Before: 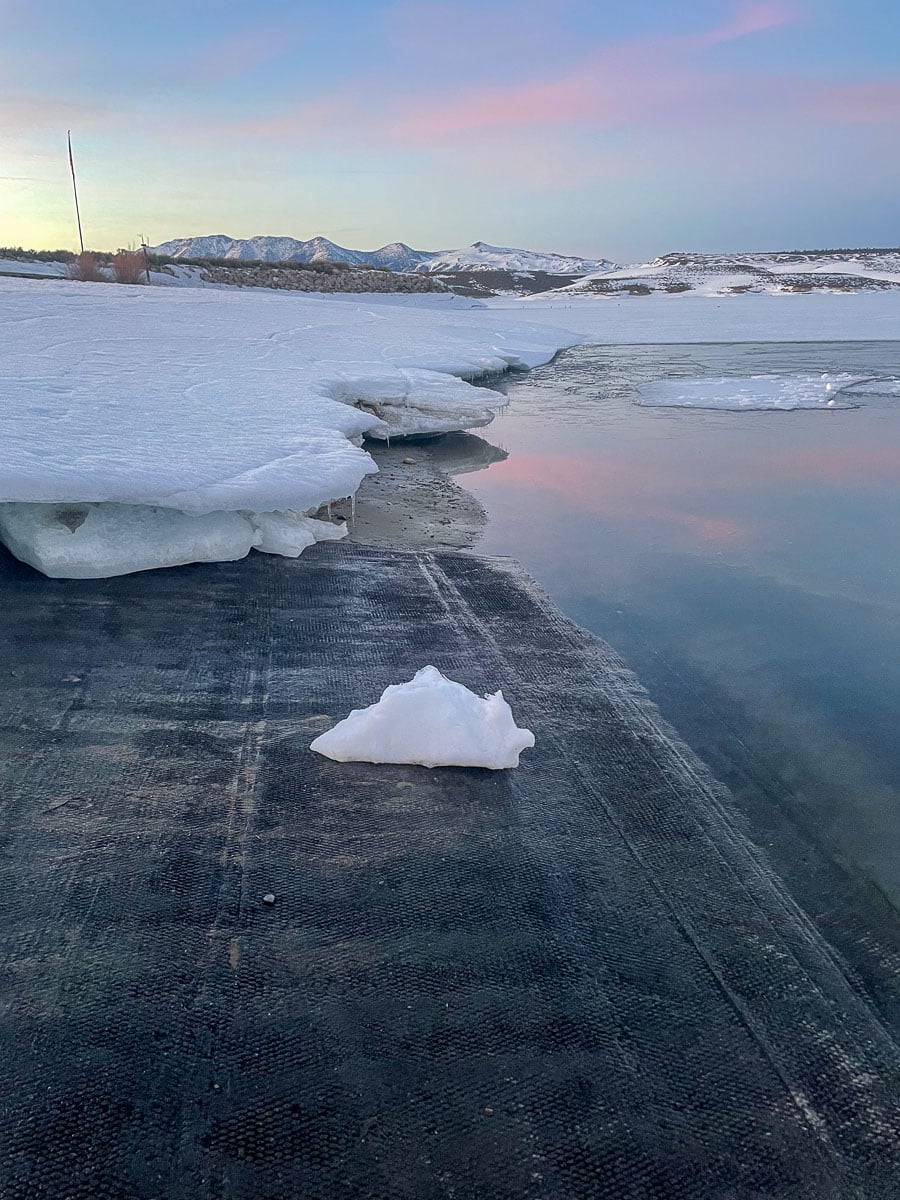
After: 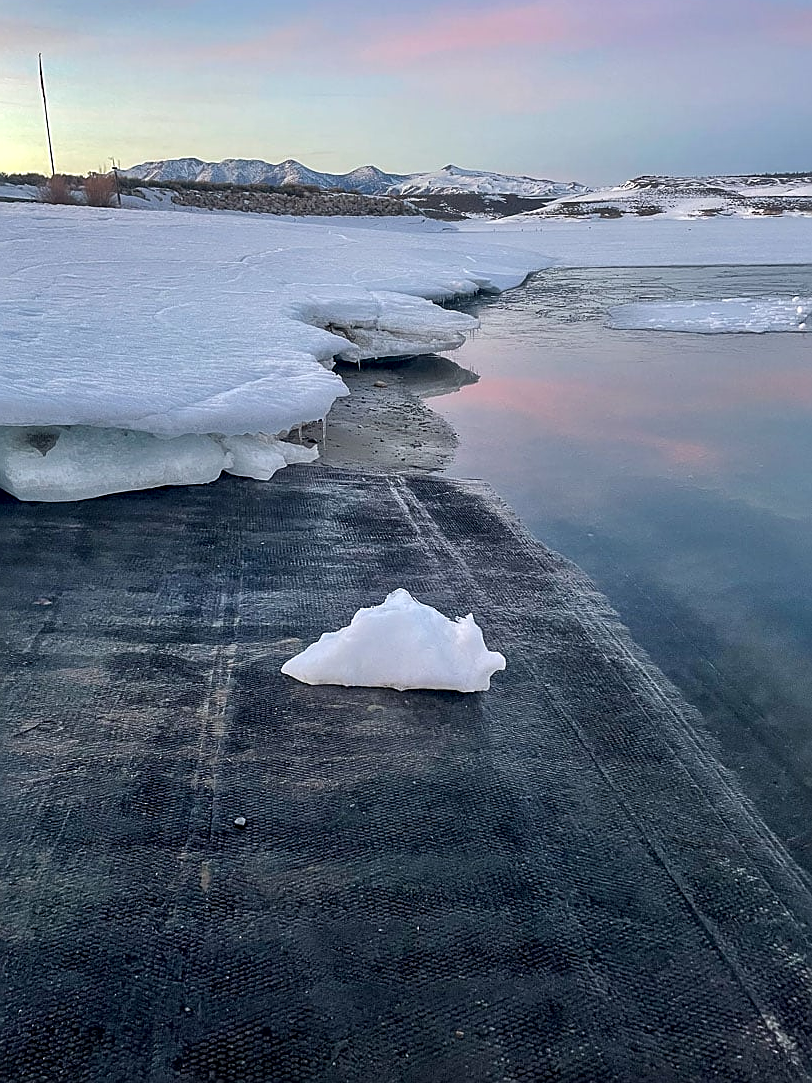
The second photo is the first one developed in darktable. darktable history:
contrast equalizer: y [[0.514, 0.573, 0.581, 0.508, 0.5, 0.5], [0.5 ×6], [0.5 ×6], [0 ×6], [0 ×6]]
sharpen: on, module defaults
crop: left 3.305%, top 6.436%, right 6.389%, bottom 3.258%
